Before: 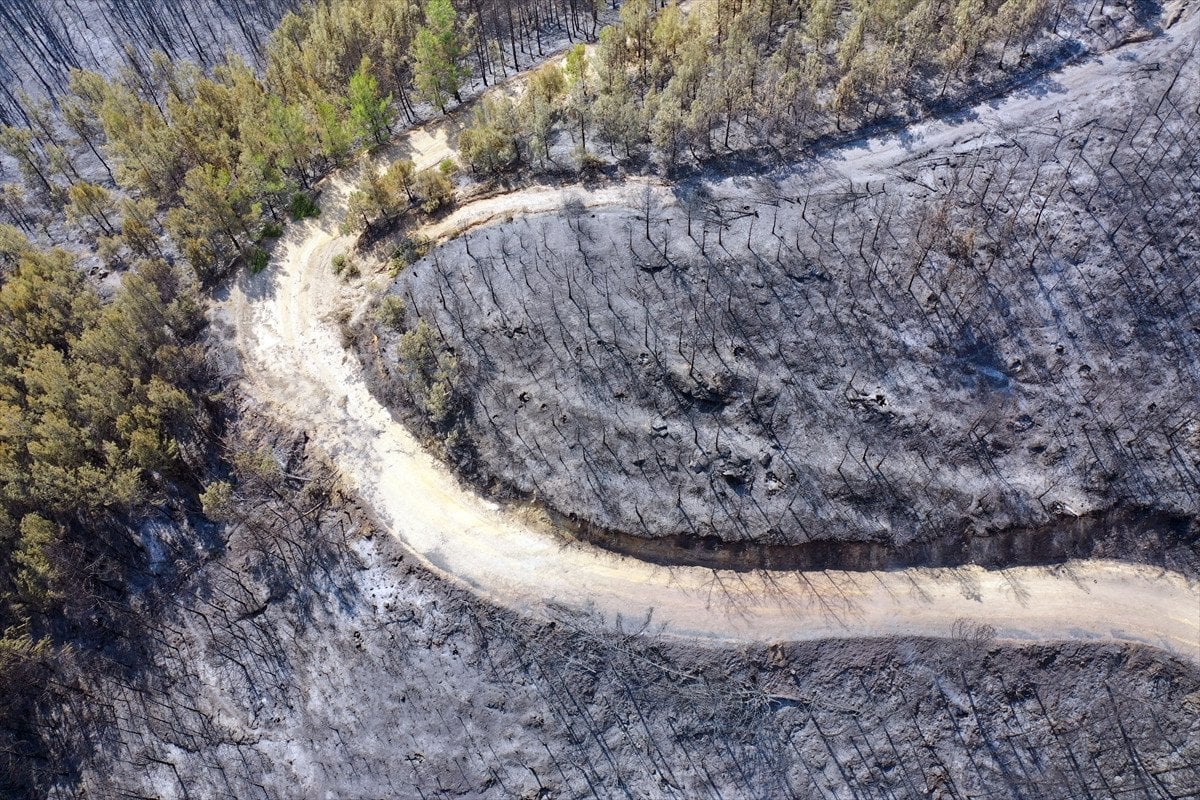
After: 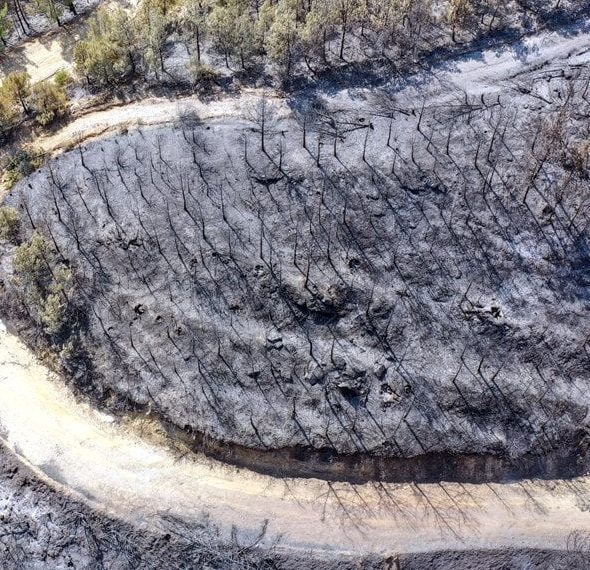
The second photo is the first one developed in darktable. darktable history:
crop: left 32.088%, top 11.003%, right 18.68%, bottom 17.397%
local contrast: on, module defaults
